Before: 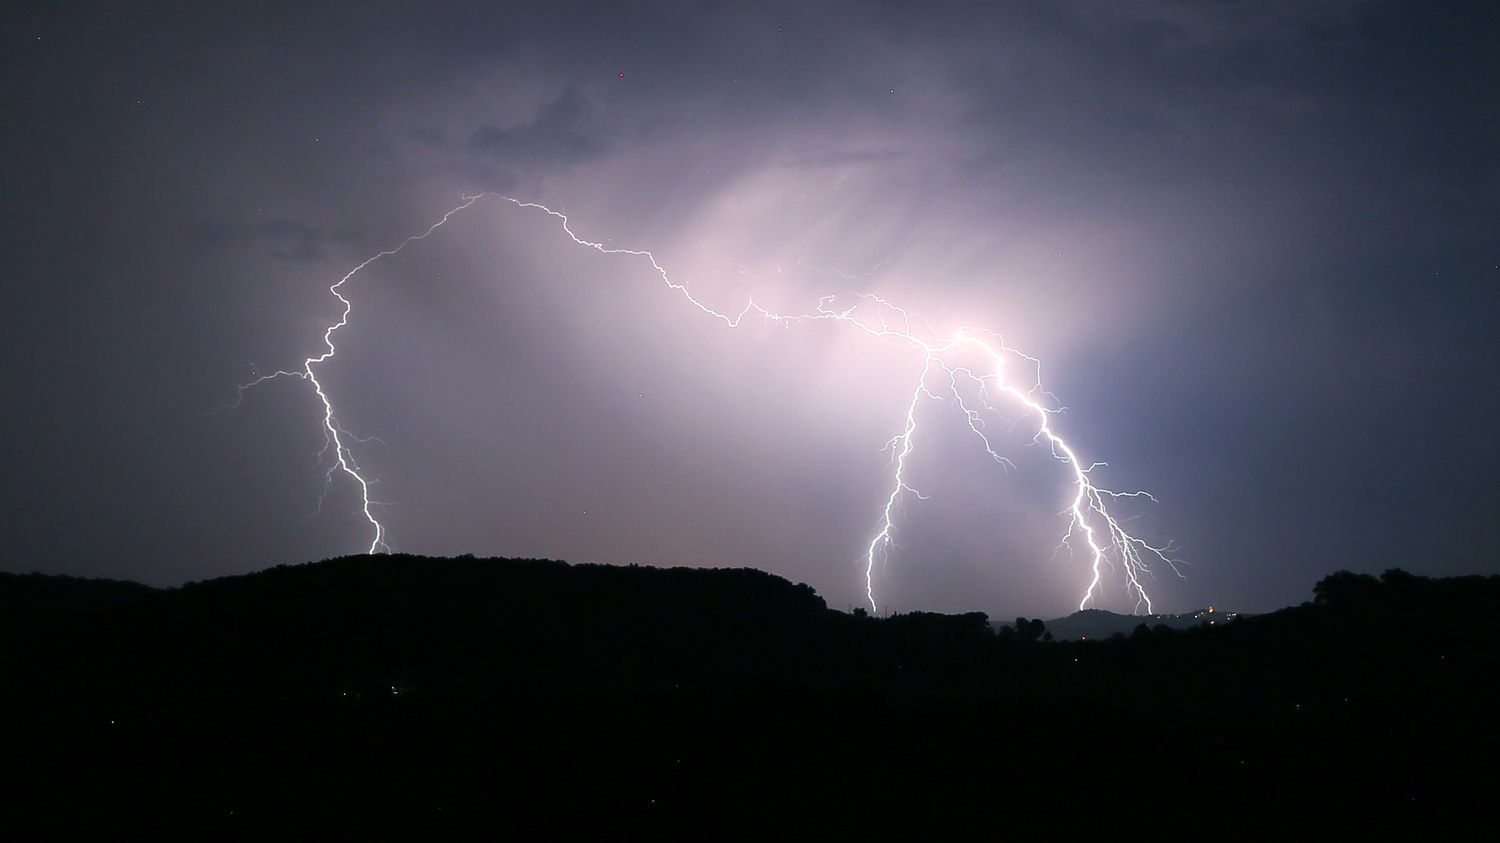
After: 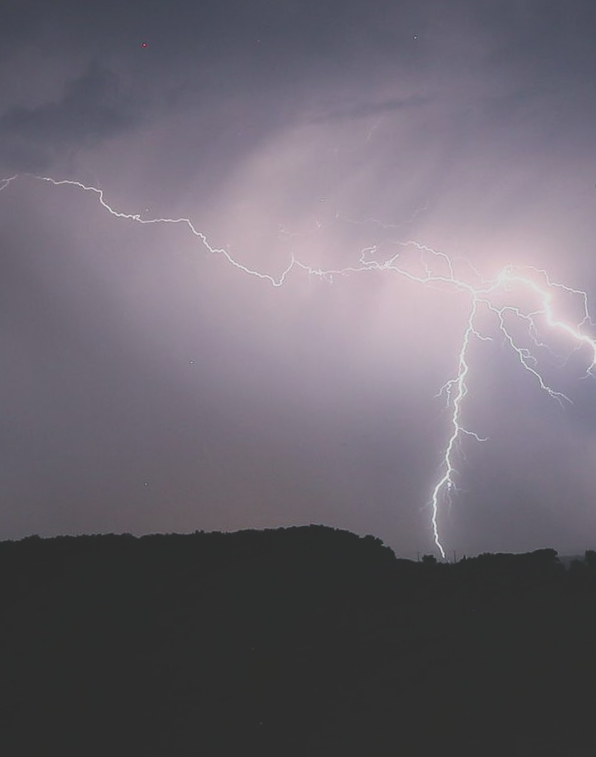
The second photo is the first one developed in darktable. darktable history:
rotate and perspective: rotation -5°, crop left 0.05, crop right 0.952, crop top 0.11, crop bottom 0.89
local contrast: detail 110%
exposure: black level correction -0.036, exposure -0.497 EV, compensate highlight preservation false
crop: left 28.583%, right 29.231%
